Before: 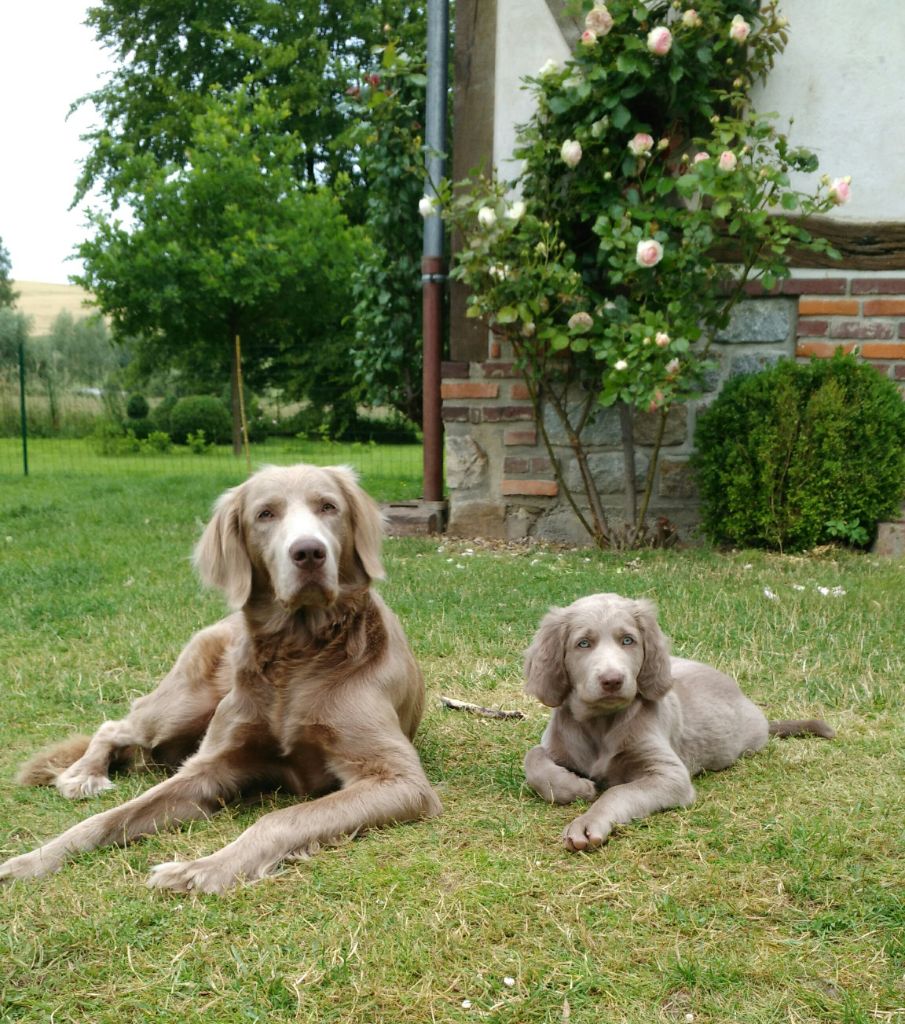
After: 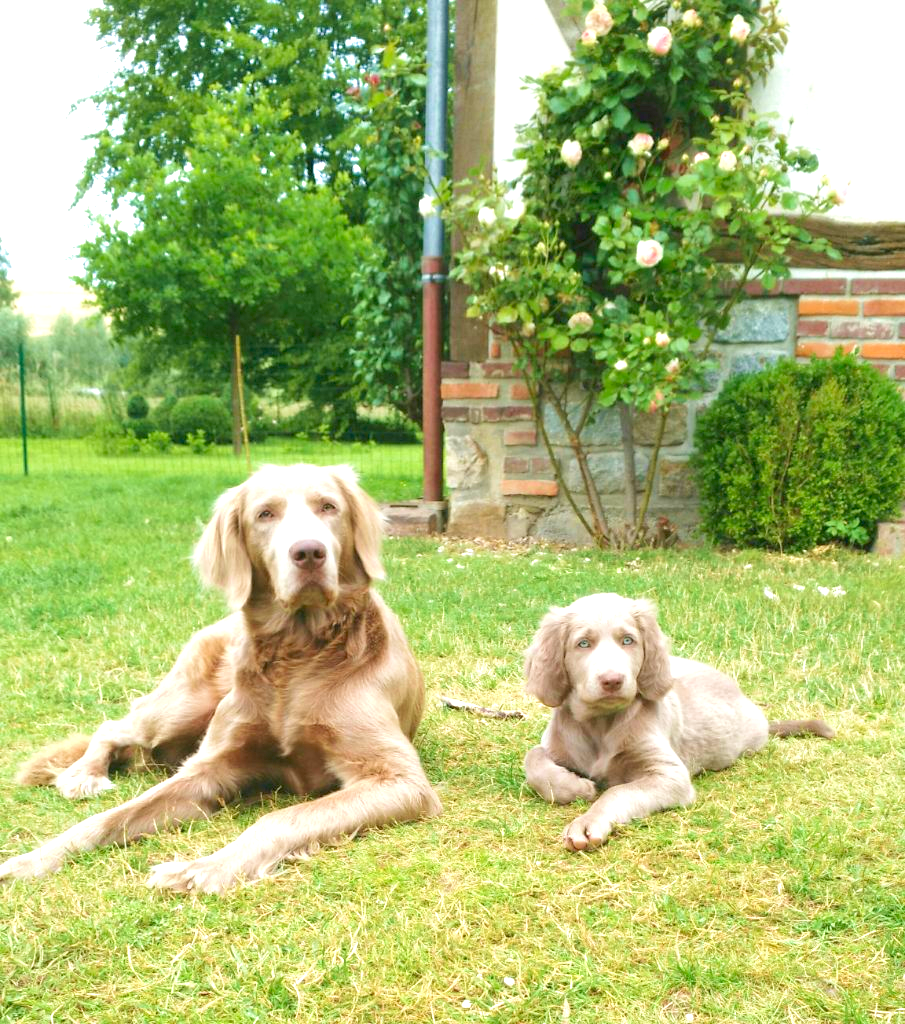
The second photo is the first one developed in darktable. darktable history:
color balance rgb: perceptual saturation grading › global saturation 0.472%, perceptual brilliance grading › global brilliance 9.226%, perceptual brilliance grading › shadows 14.285%, contrast -20.475%
velvia: on, module defaults
exposure: black level correction 0, exposure 1.199 EV, compensate exposure bias true, compensate highlight preservation false
